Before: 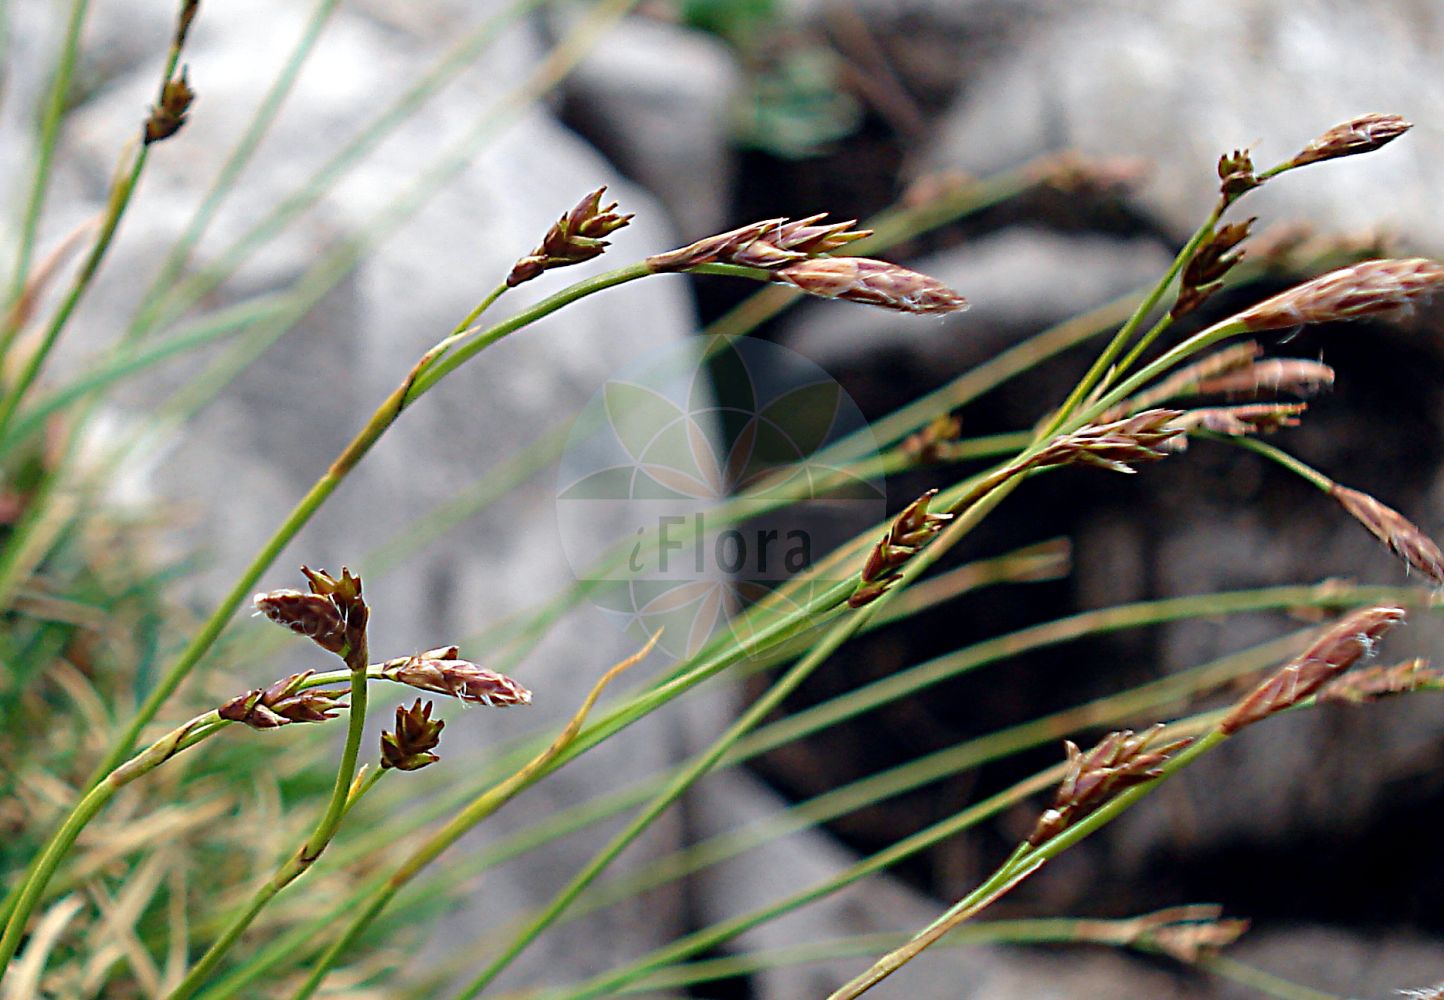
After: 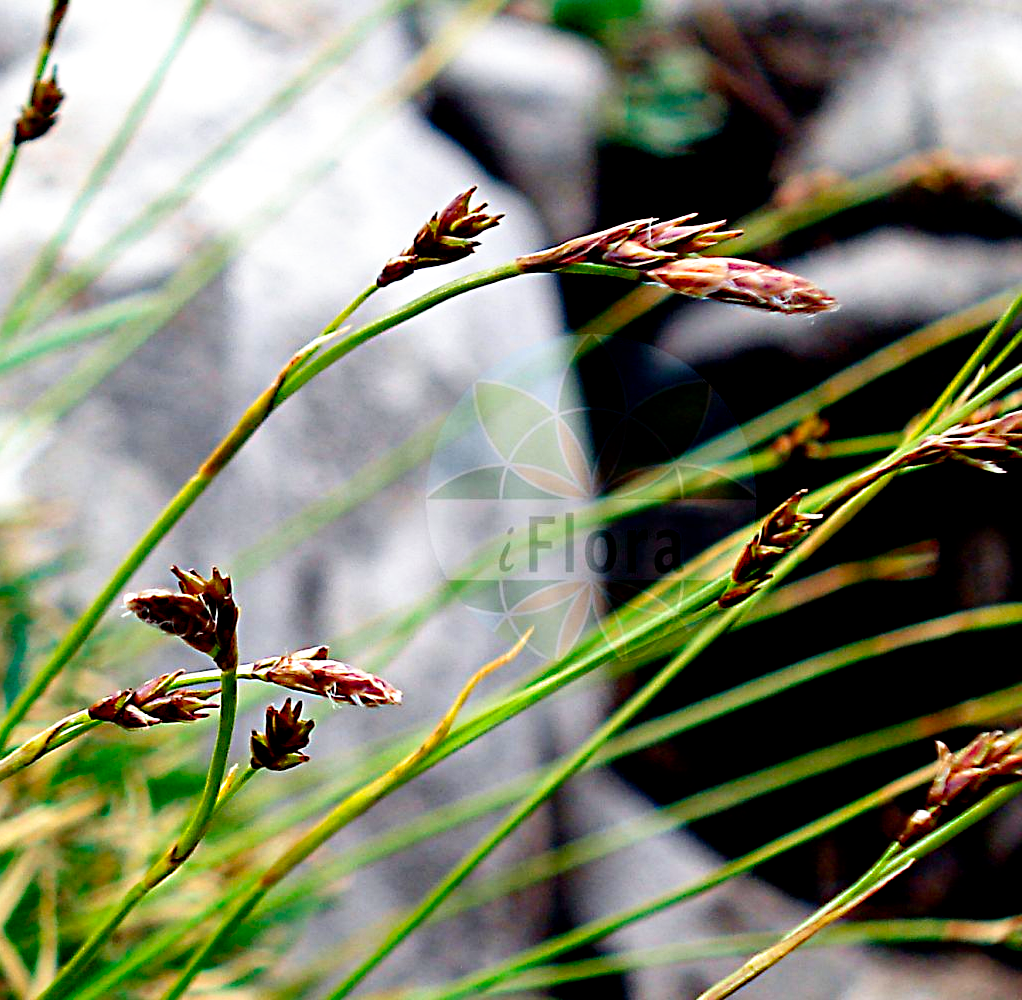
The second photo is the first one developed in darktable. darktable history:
crop and rotate: left 9.061%, right 20.142%
filmic rgb: black relative exposure -5.5 EV, white relative exposure 2.5 EV, threshold 3 EV, target black luminance 0%, hardness 4.51, latitude 67.35%, contrast 1.453, shadows ↔ highlights balance -3.52%, preserve chrominance no, color science v4 (2020), contrast in shadows soft, enable highlight reconstruction true
local contrast: mode bilateral grid, contrast 20, coarseness 50, detail 120%, midtone range 0.2
contrast brightness saturation: contrast 0.09, saturation 0.28
